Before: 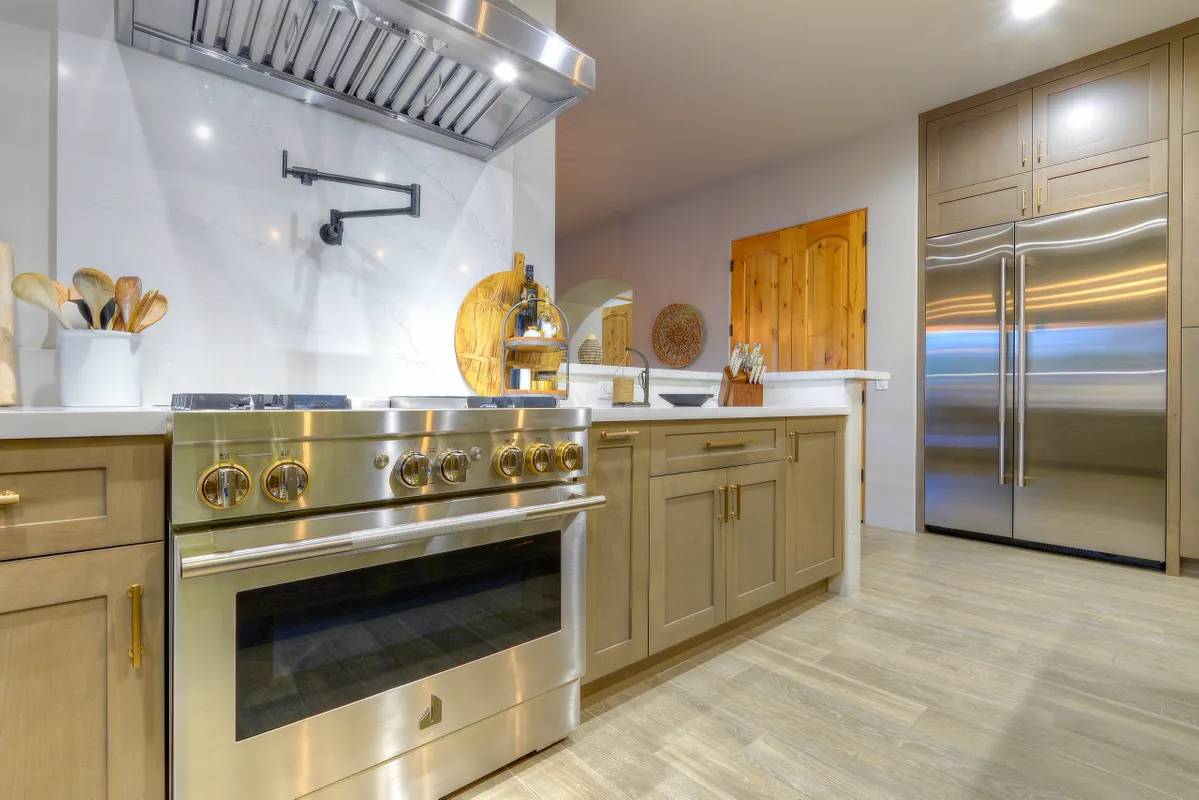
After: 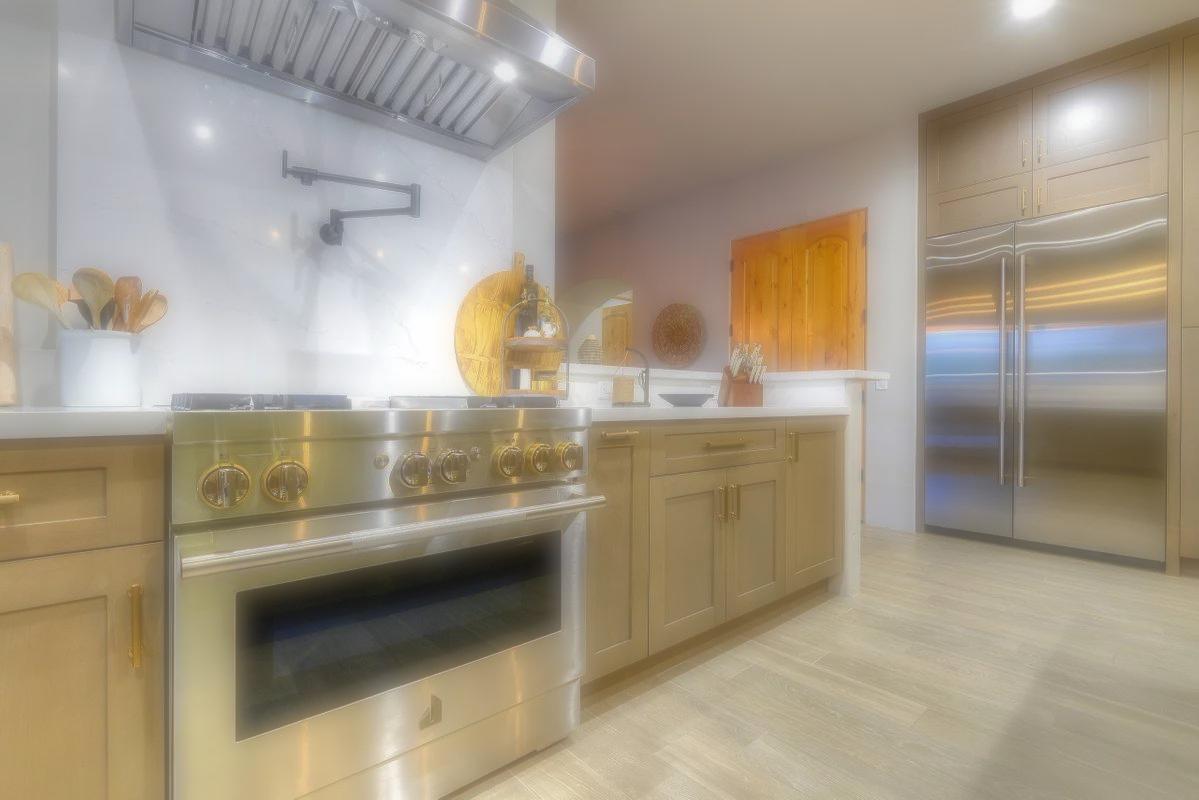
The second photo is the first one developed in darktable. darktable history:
soften: on, module defaults
shadows and highlights: on, module defaults
white balance: red 1, blue 1
